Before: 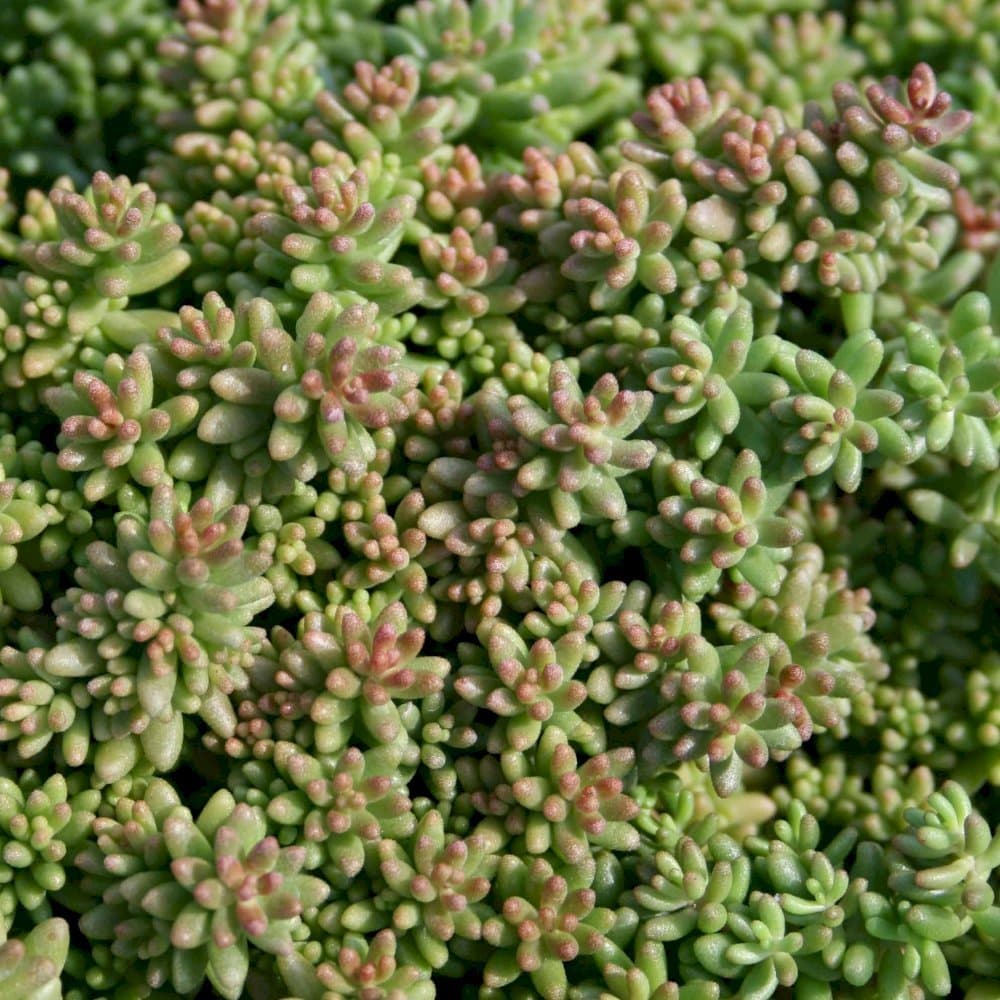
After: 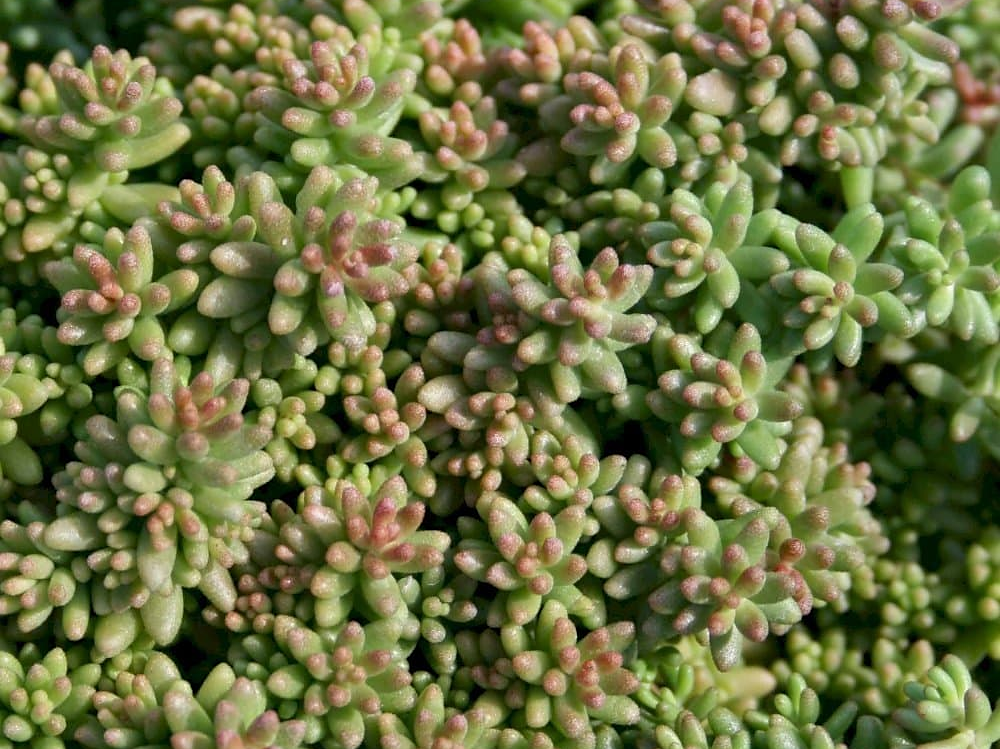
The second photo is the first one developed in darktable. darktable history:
sharpen: radius 0.991, threshold 0.871
crop and rotate: top 12.63%, bottom 12.456%
